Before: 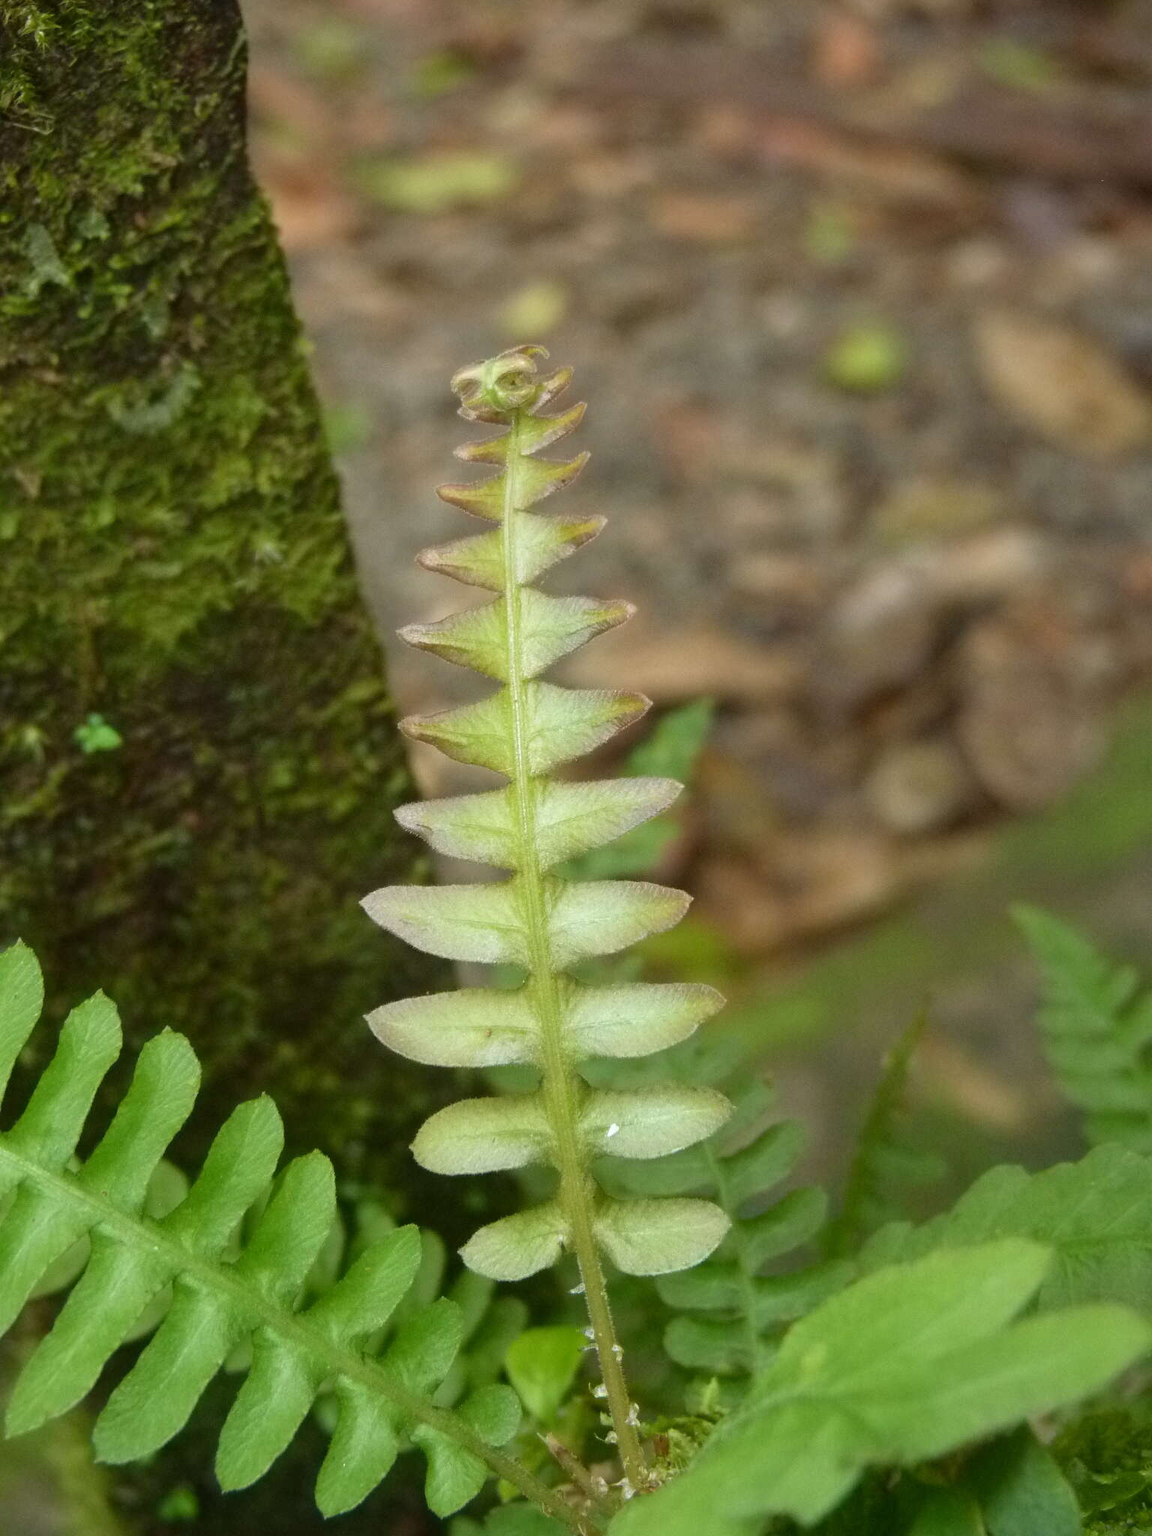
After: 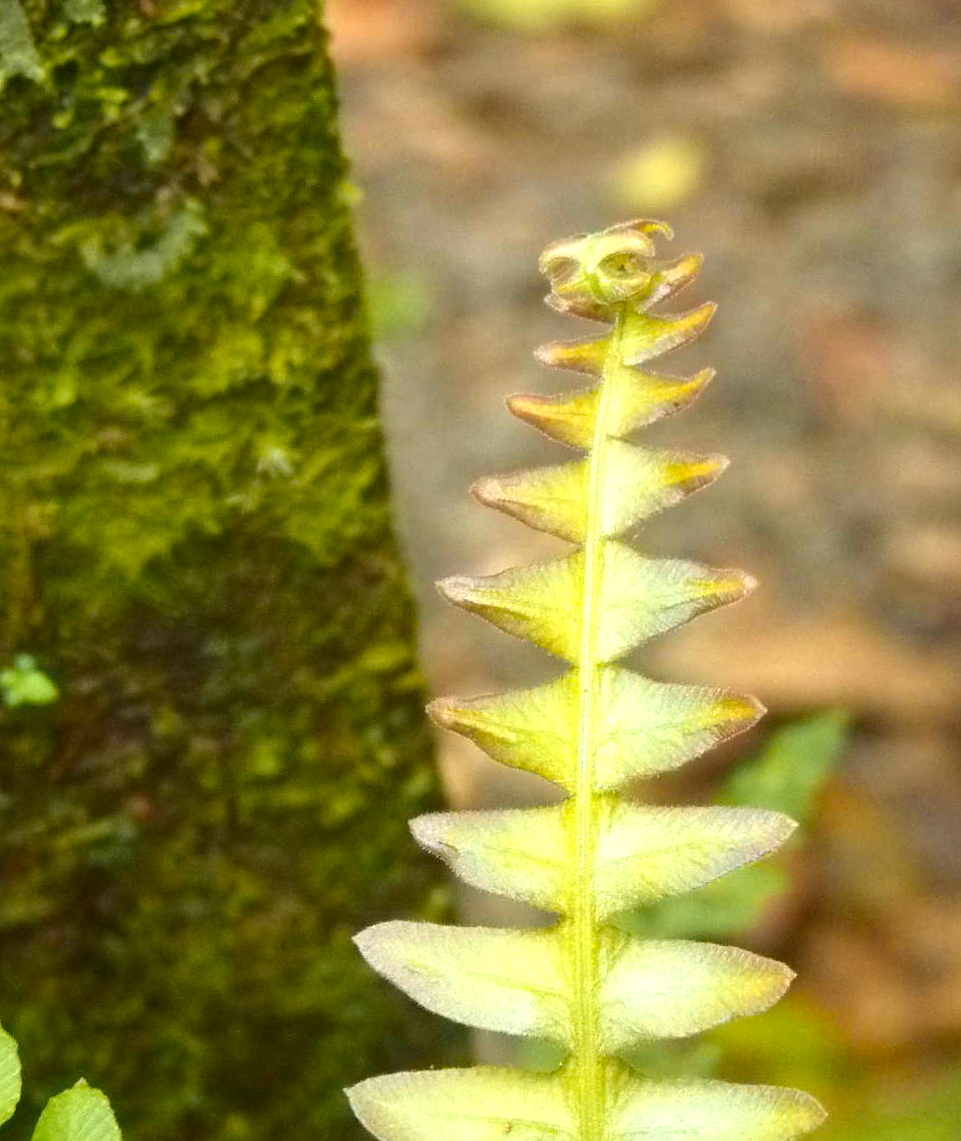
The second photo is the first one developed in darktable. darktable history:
color zones: curves: ch0 [(0, 0.511) (0.143, 0.531) (0.286, 0.56) (0.429, 0.5) (0.571, 0.5) (0.714, 0.5) (0.857, 0.5) (1, 0.5)]; ch1 [(0, 0.525) (0.143, 0.705) (0.286, 0.715) (0.429, 0.35) (0.571, 0.35) (0.714, 0.35) (0.857, 0.4) (1, 0.4)]; ch2 [(0, 0.572) (0.143, 0.512) (0.286, 0.473) (0.429, 0.45) (0.571, 0.5) (0.714, 0.5) (0.857, 0.518) (1, 0.518)]
exposure: black level correction 0, exposure 0.5 EV, compensate highlight preservation false
crop and rotate: angle -5.4°, left 2.096%, top 6.951%, right 27.723%, bottom 30.558%
